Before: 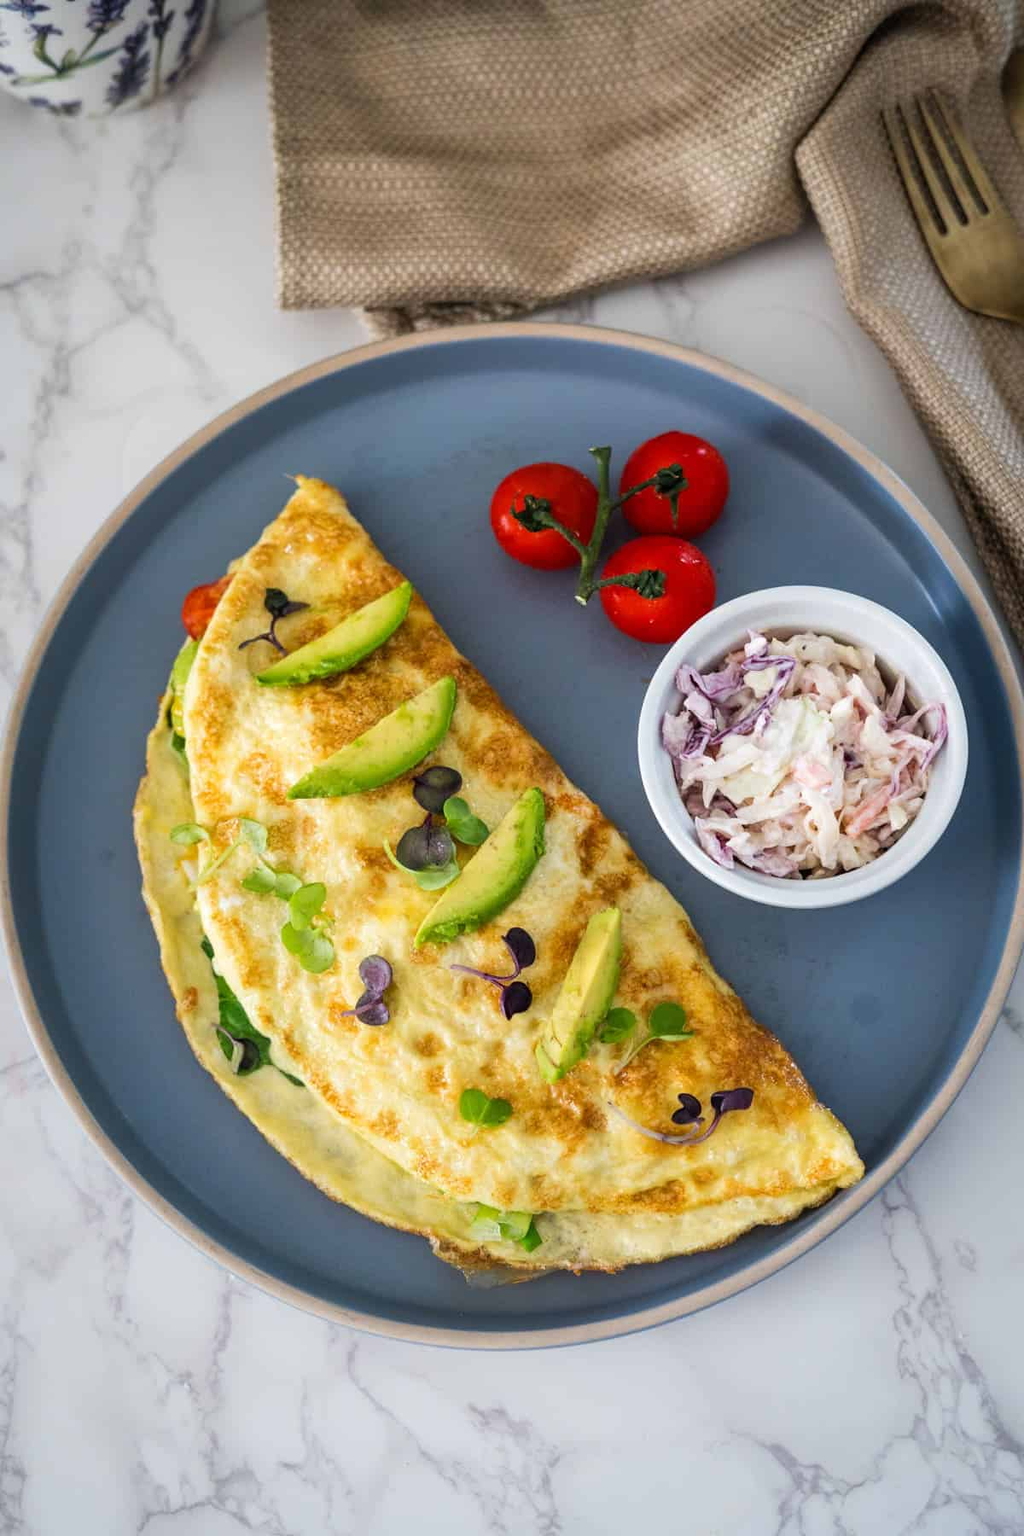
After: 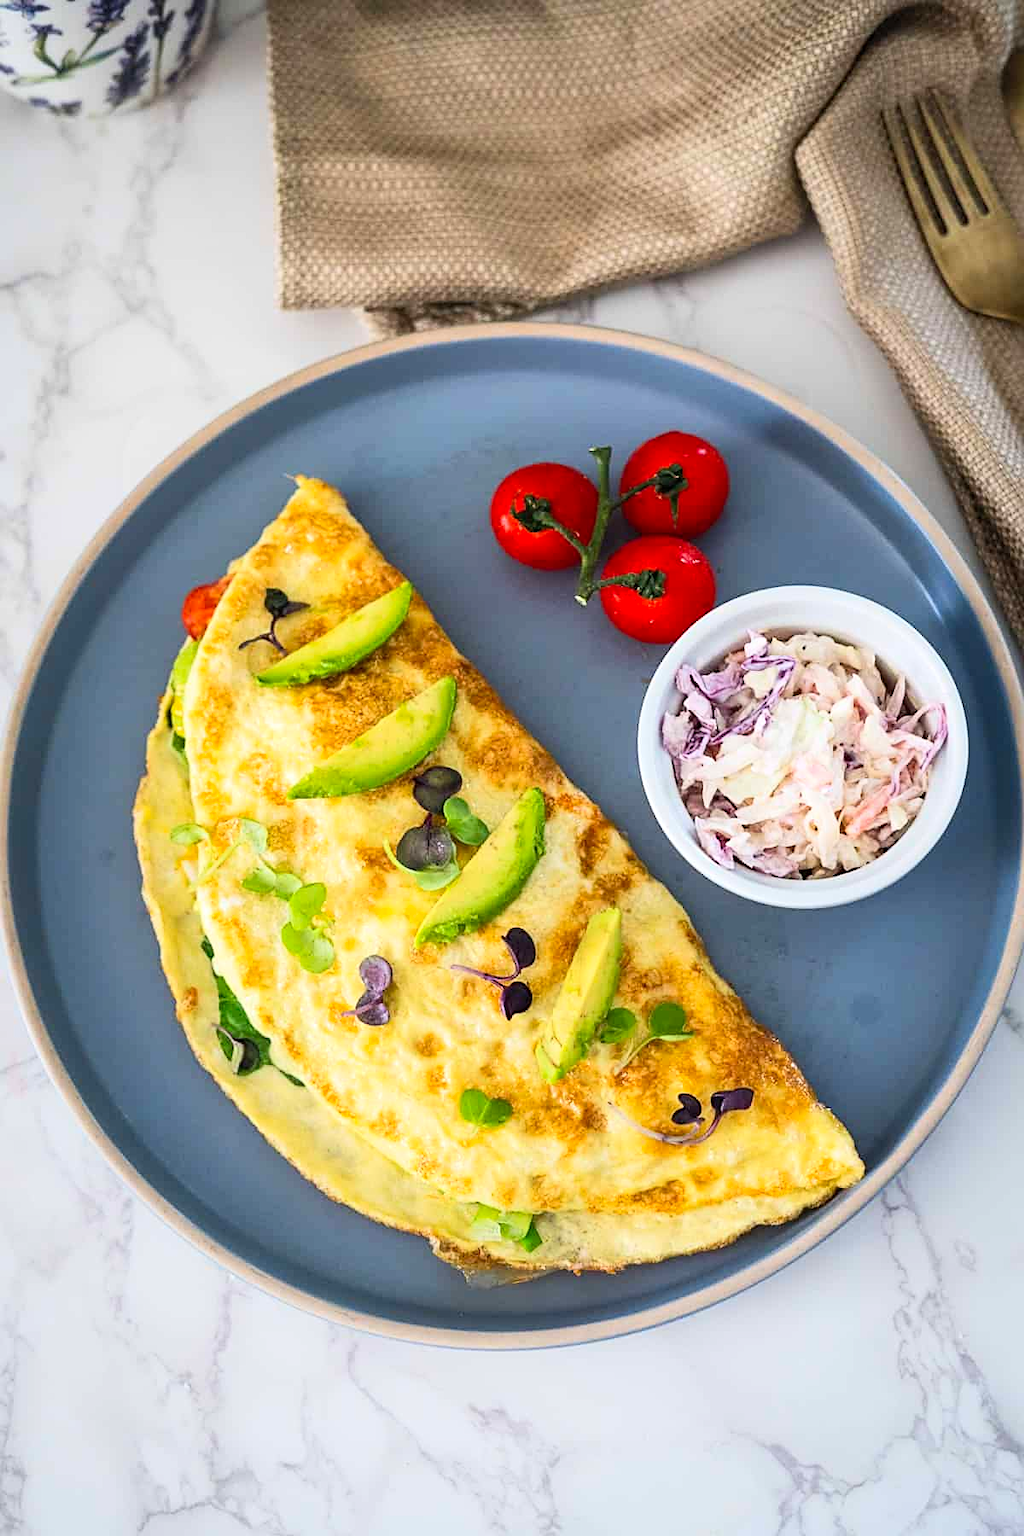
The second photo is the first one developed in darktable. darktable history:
contrast brightness saturation: contrast 0.2, brightness 0.16, saturation 0.22
sharpen: on, module defaults
